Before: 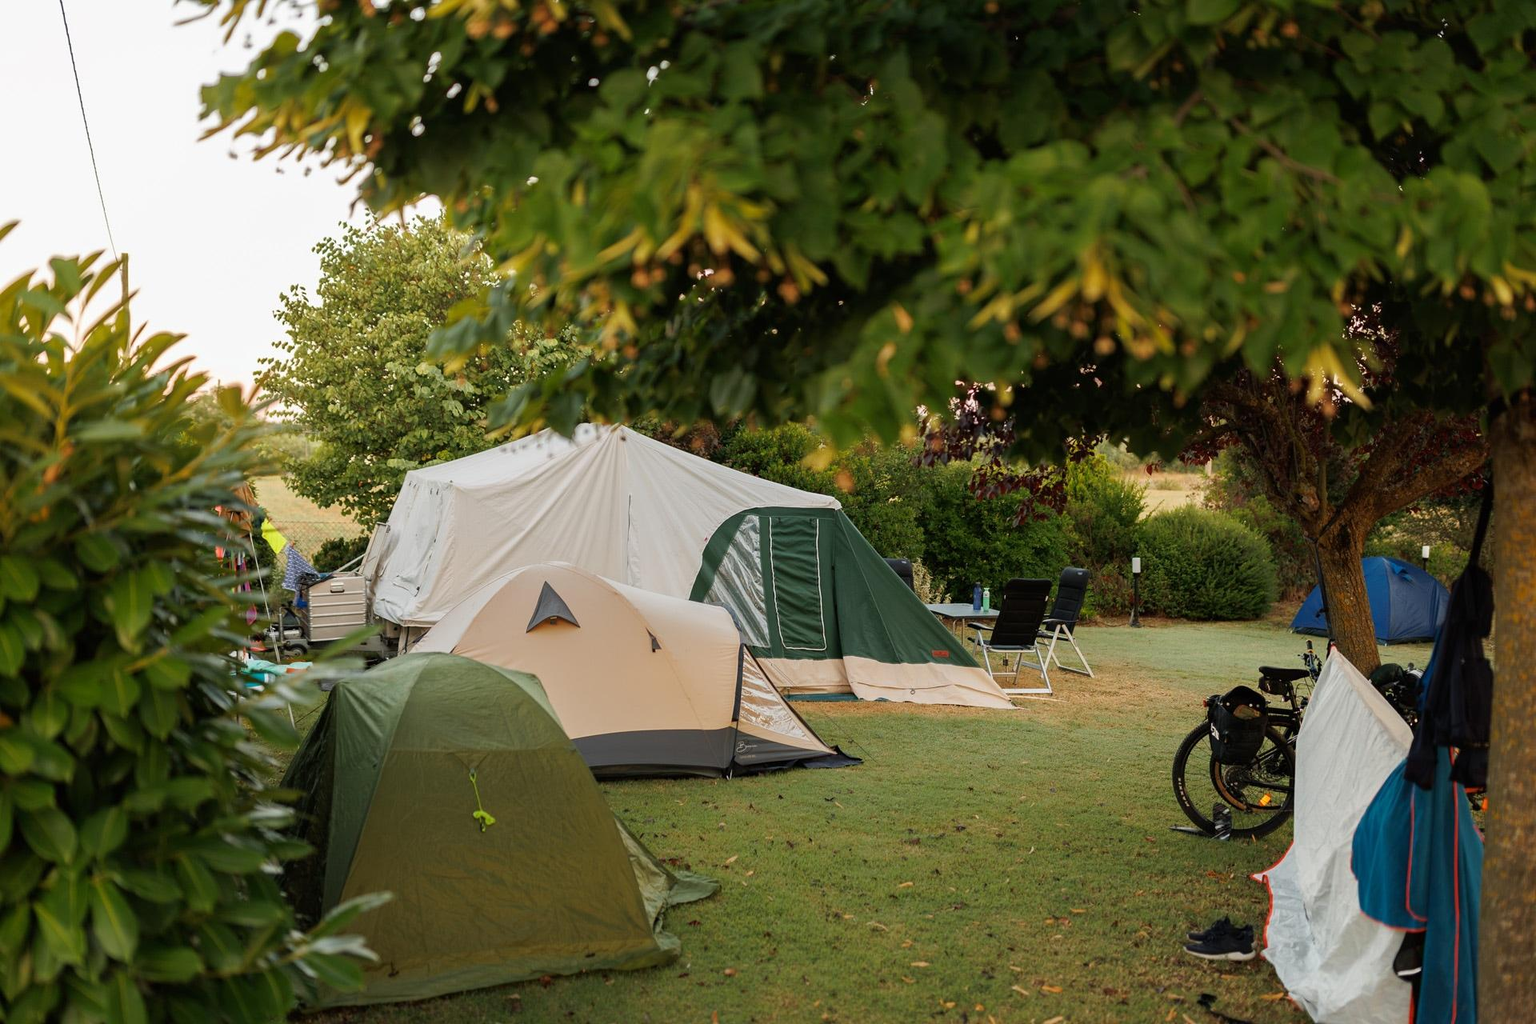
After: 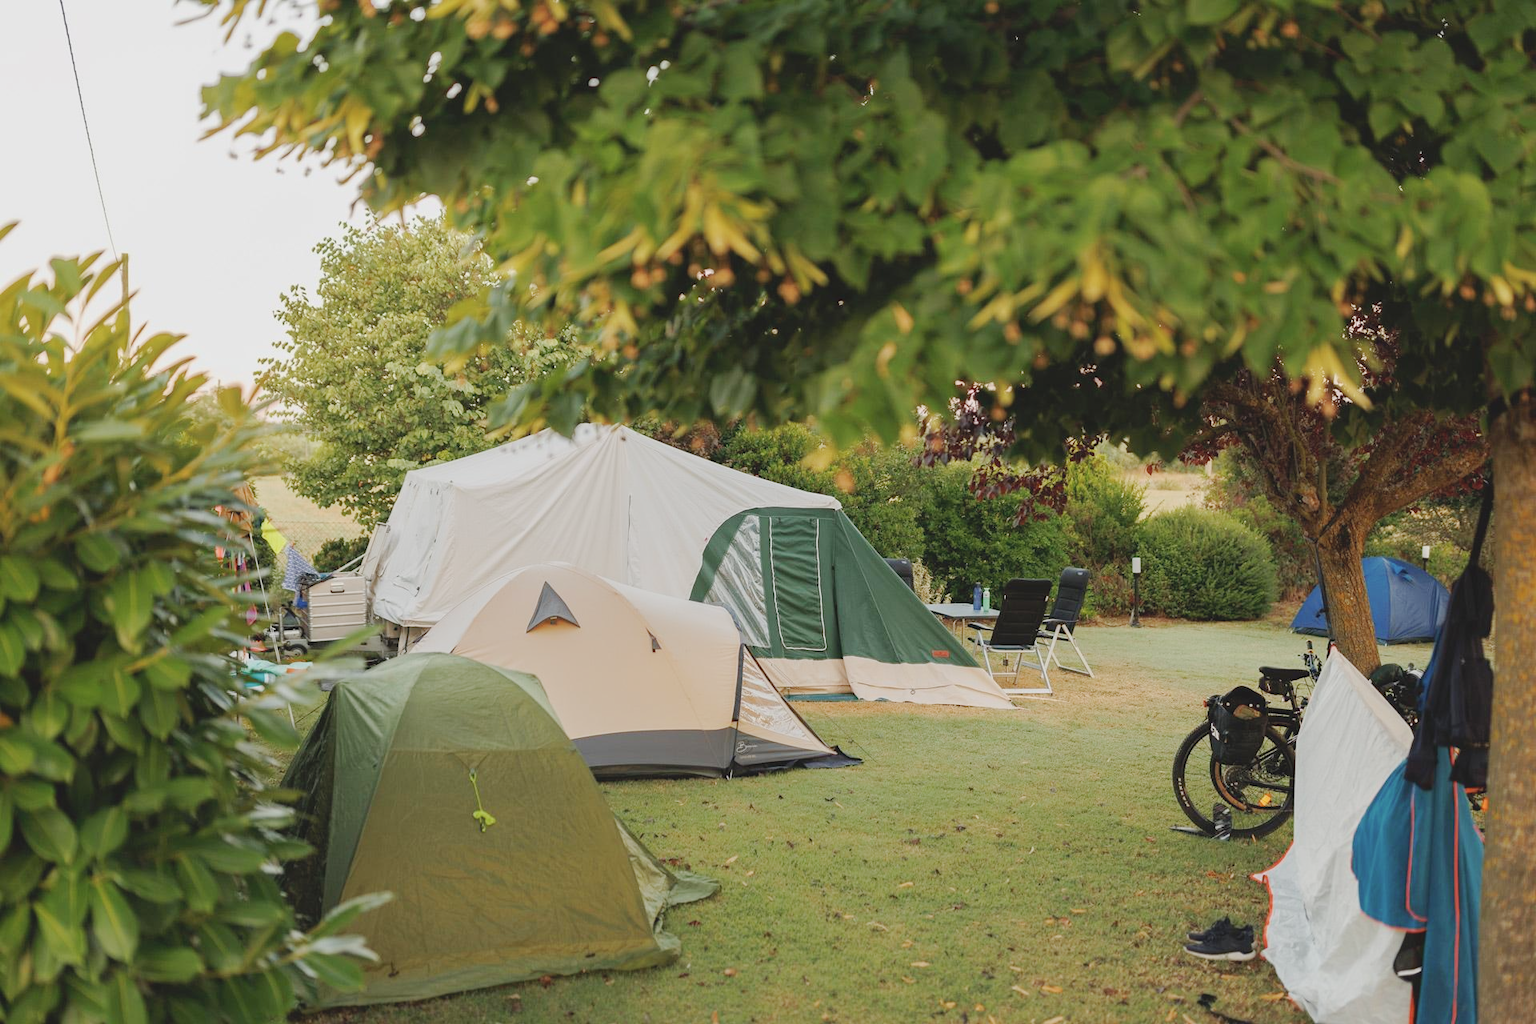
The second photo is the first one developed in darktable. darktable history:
base curve: curves: ch0 [(0, 0) (0.158, 0.273) (0.879, 0.895) (1, 1)], preserve colors none
contrast brightness saturation: contrast -0.15, brightness 0.05, saturation -0.12
